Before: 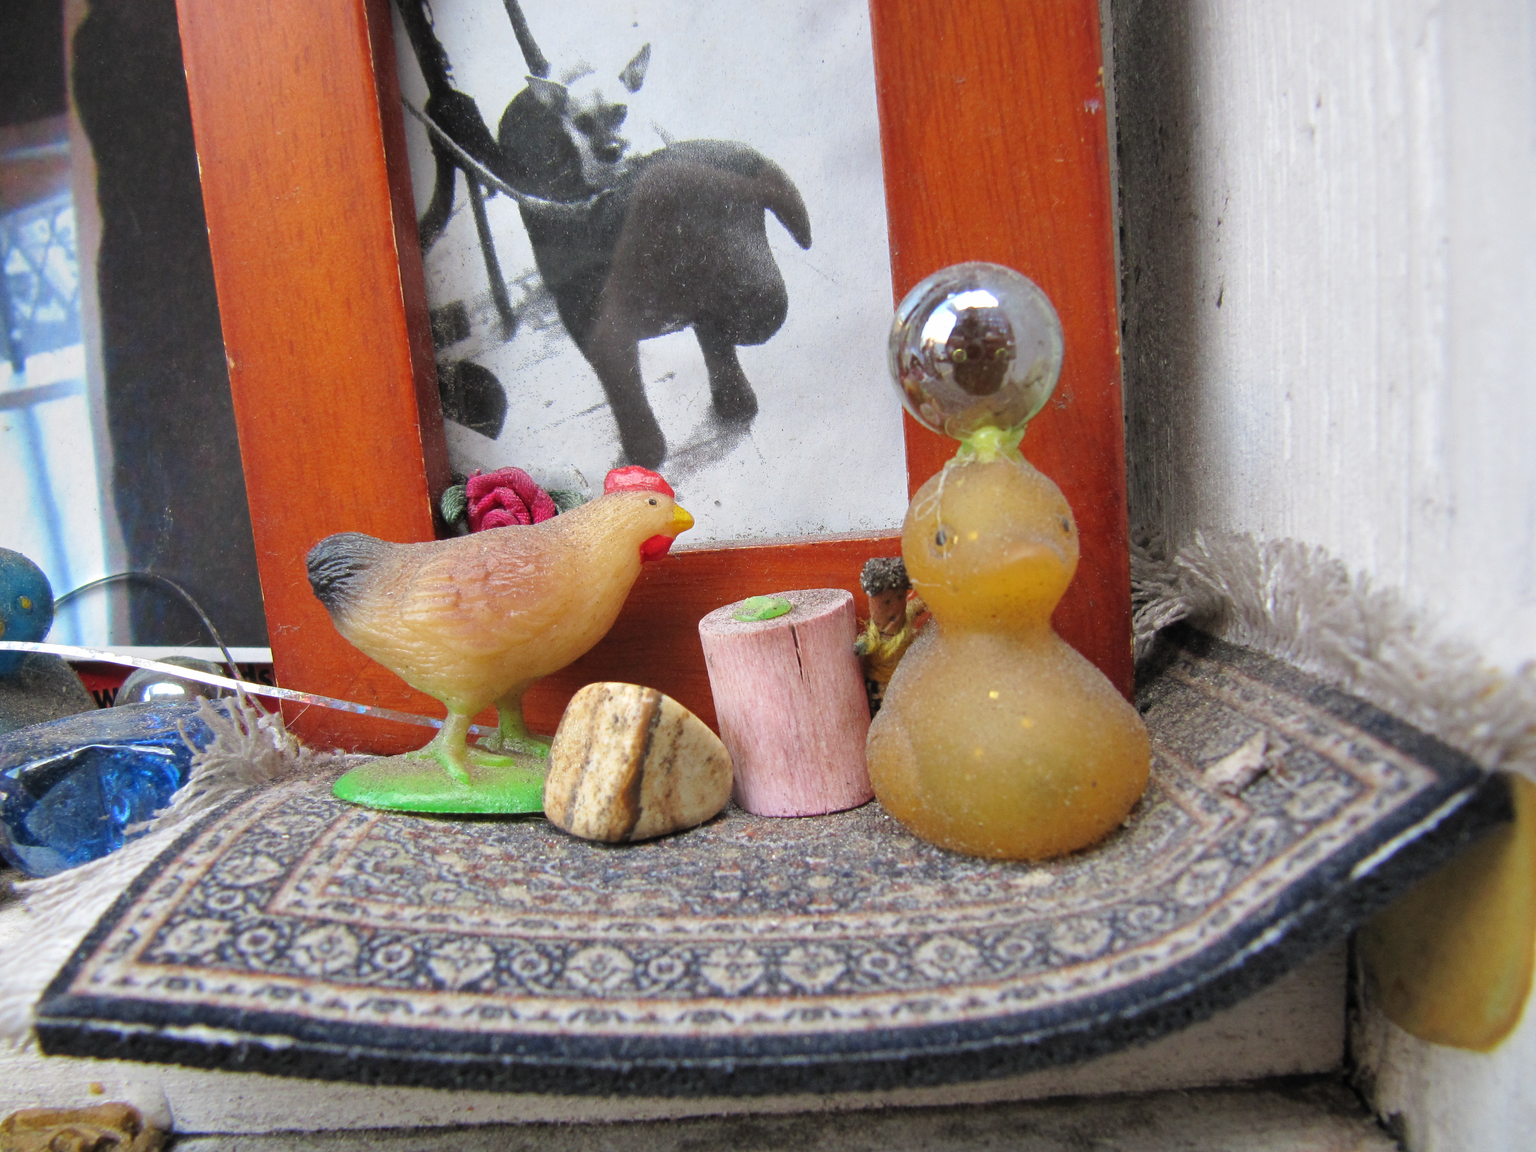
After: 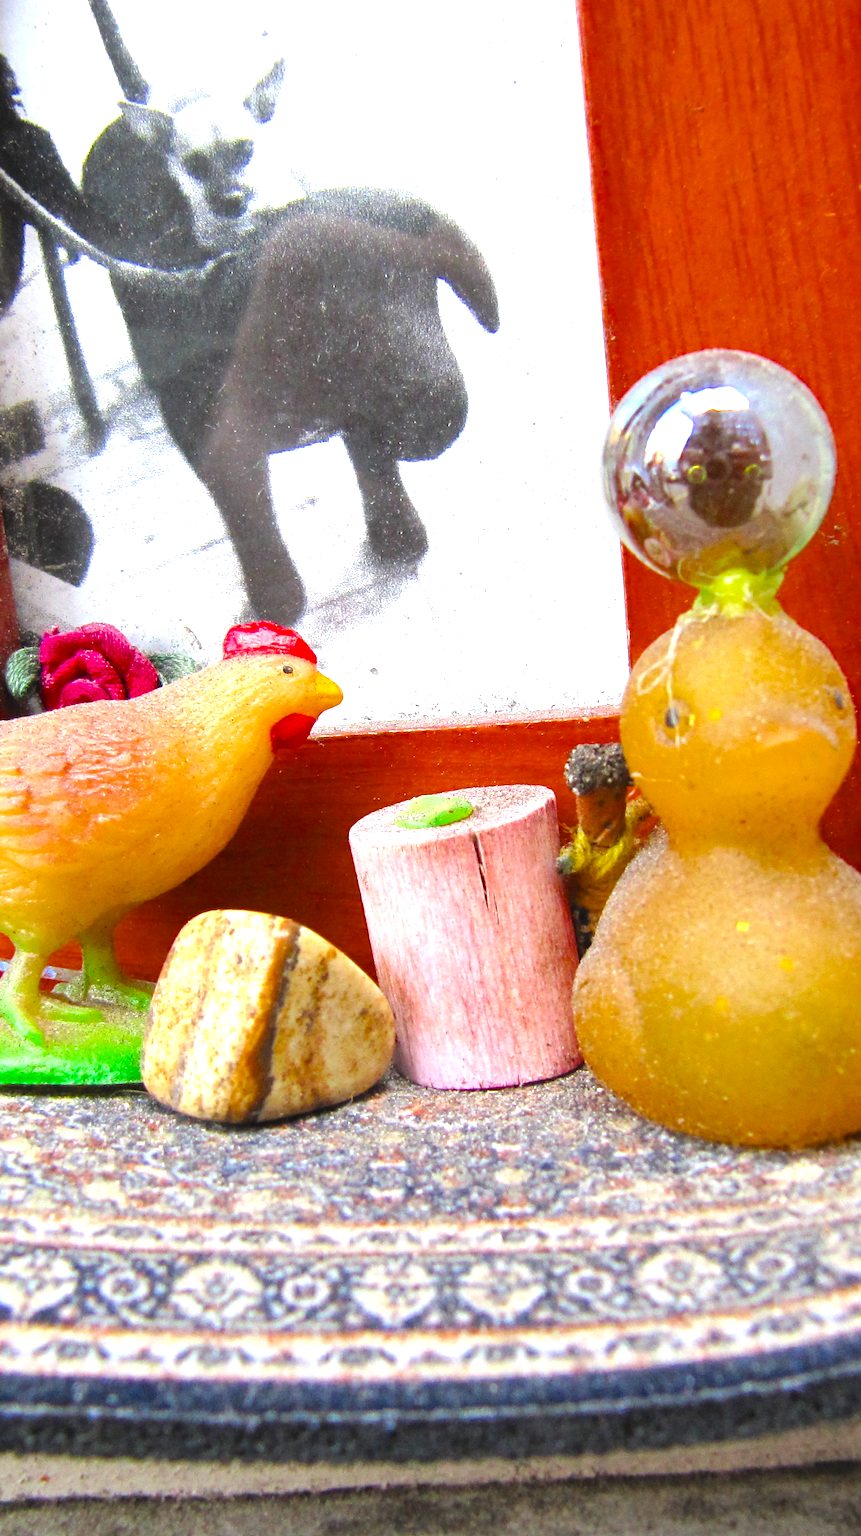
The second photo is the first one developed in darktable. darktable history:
exposure: exposure 1 EV, compensate highlight preservation false
crop: left 28.466%, right 29.442%
color balance rgb: power › hue 170.32°, linear chroma grading › global chroma 15.28%, perceptual saturation grading › global saturation 19.283%, global vibrance 10.137%, saturation formula JzAzBz (2021)
